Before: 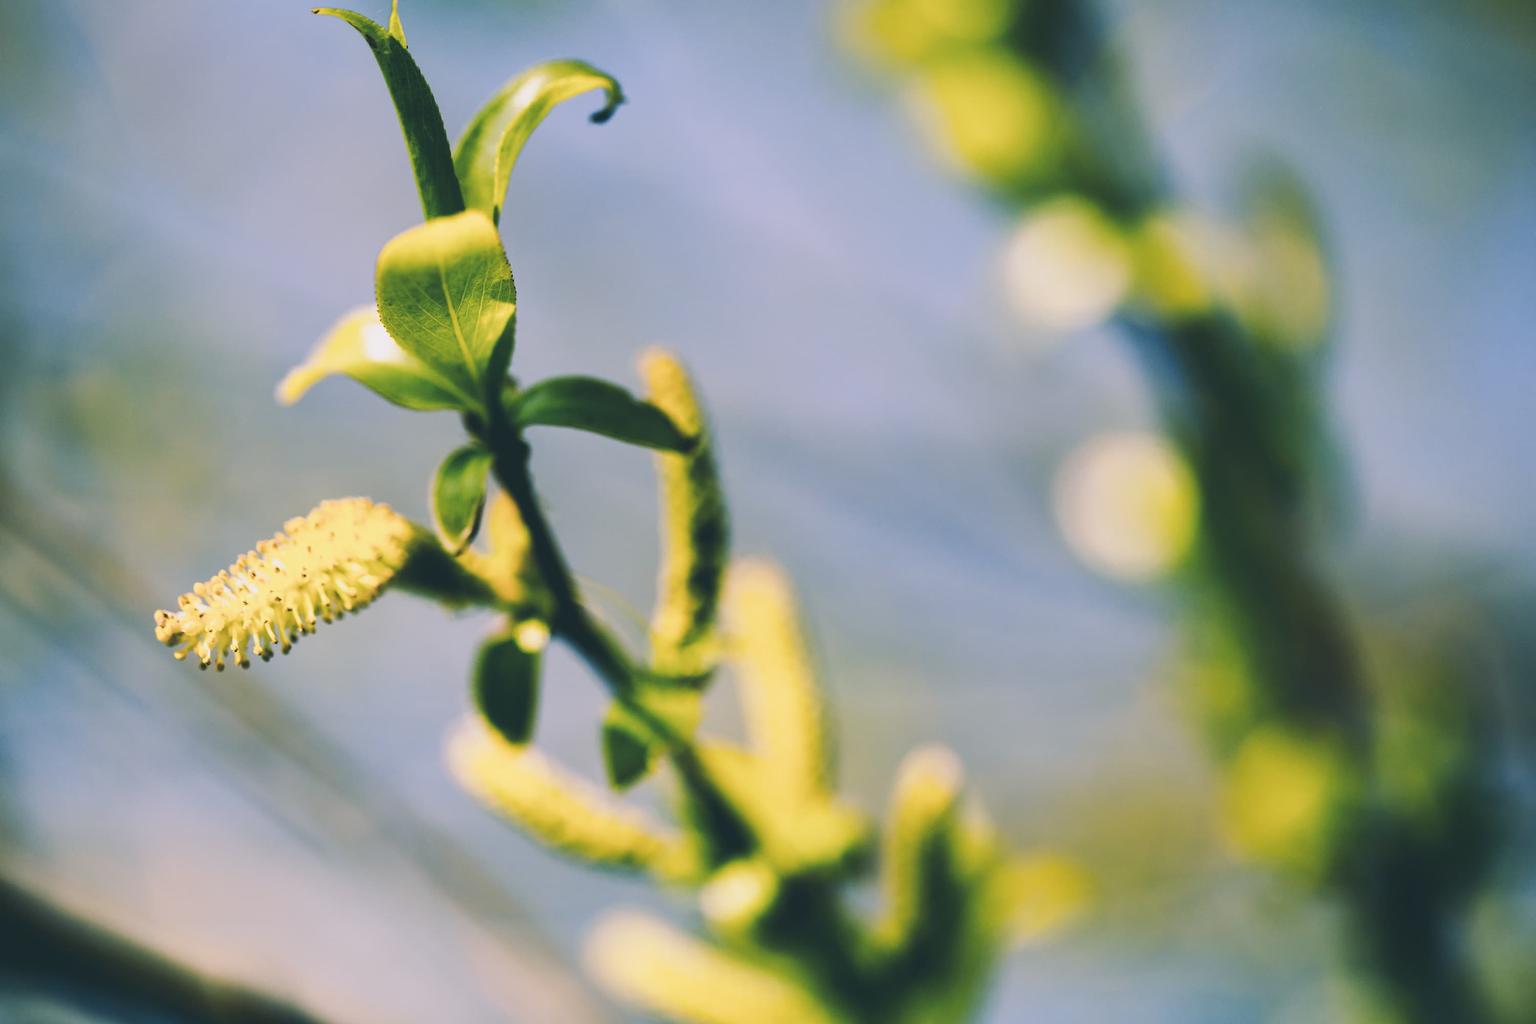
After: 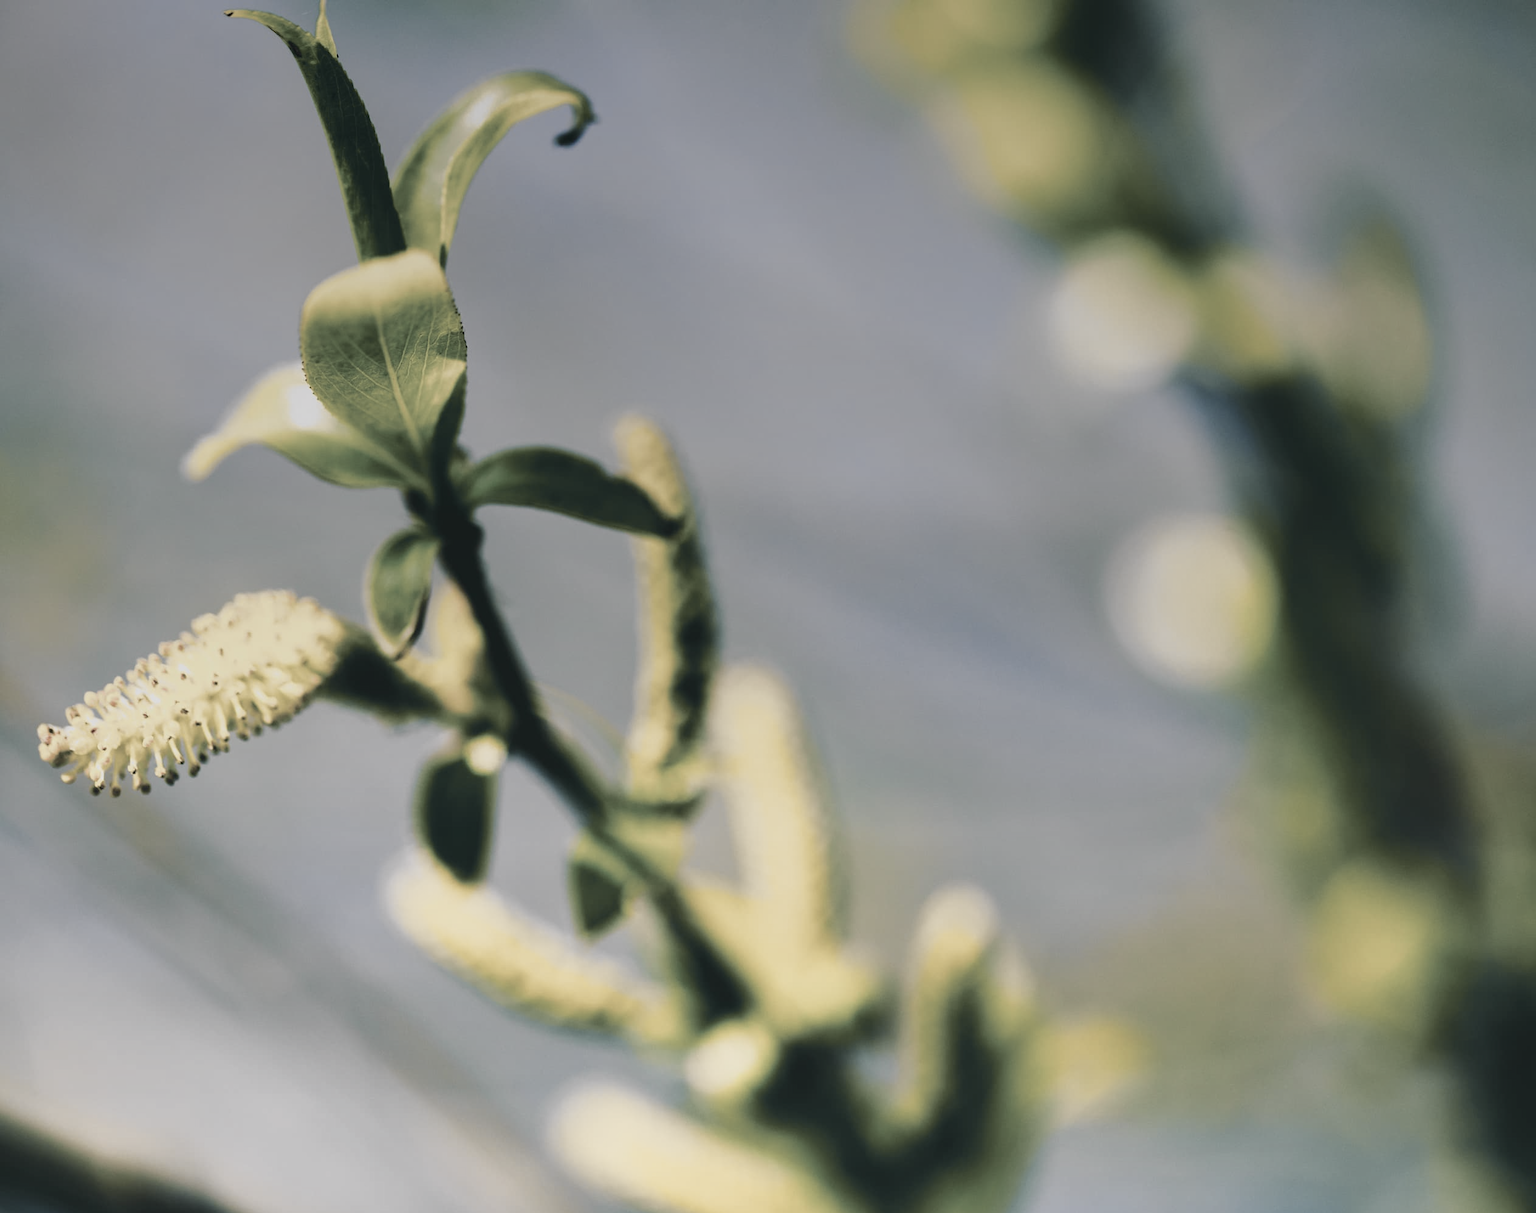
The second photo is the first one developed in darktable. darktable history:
tone curve: curves: ch0 [(0, 0) (0.058, 0.037) (0.214, 0.183) (0.304, 0.288) (0.561, 0.554) (0.687, 0.677) (0.768, 0.768) (0.858, 0.861) (0.987, 0.945)]; ch1 [(0, 0) (0.172, 0.123) (0.312, 0.296) (0.432, 0.448) (0.471, 0.469) (0.502, 0.5) (0.521, 0.505) (0.565, 0.569) (0.663, 0.663) (0.703, 0.721) (0.857, 0.917) (1, 1)]; ch2 [(0, 0) (0.411, 0.424) (0.485, 0.497) (0.502, 0.5) (0.517, 0.511) (0.556, 0.562) (0.626, 0.594) (0.709, 0.661) (1, 1)], color space Lab, independent channels, preserve colors none
crop: left 8.026%, right 7.374%
graduated density: on, module defaults
color correction: saturation 0.57
